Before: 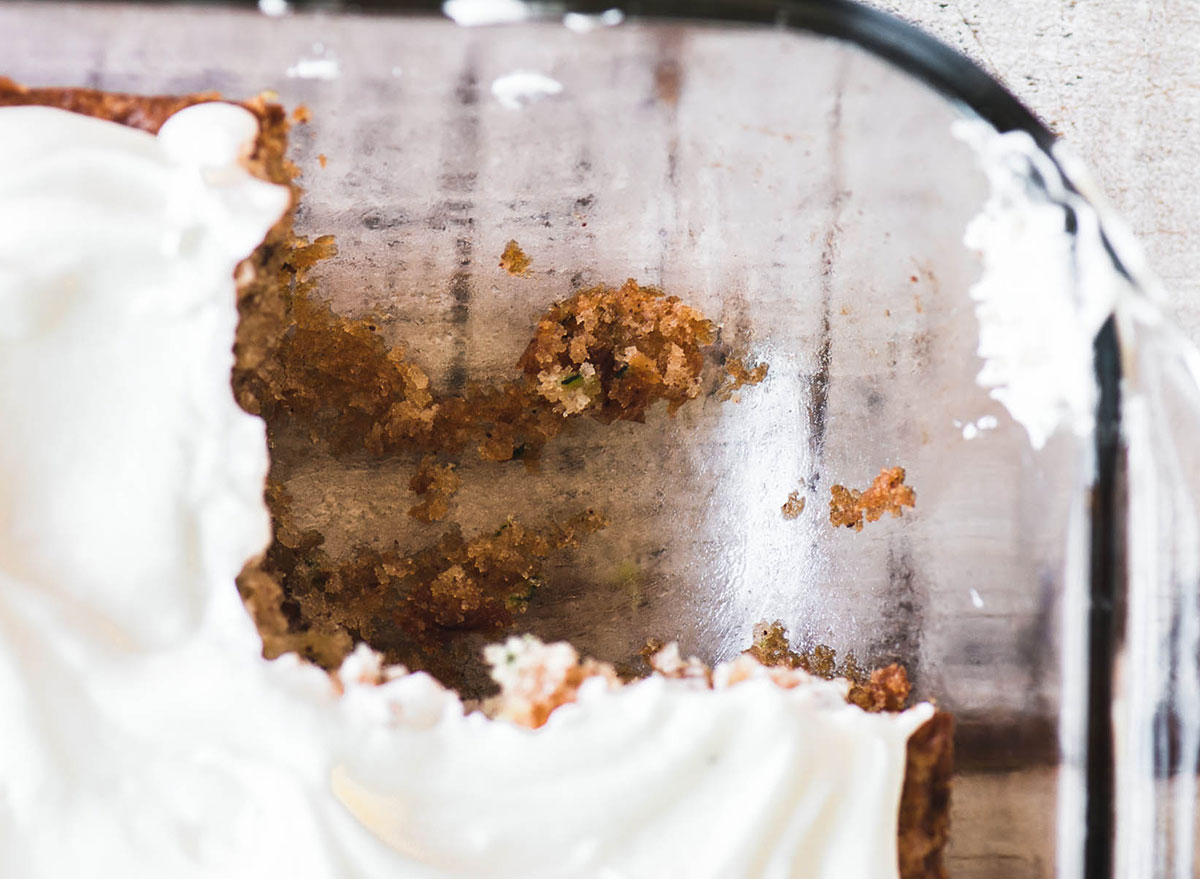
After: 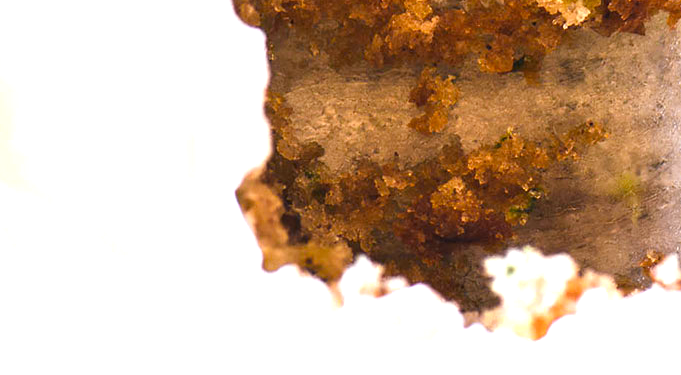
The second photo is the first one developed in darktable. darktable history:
color zones: curves: ch0 [(0.224, 0.526) (0.75, 0.5)]; ch1 [(0.055, 0.526) (0.224, 0.761) (0.377, 0.526) (0.75, 0.5)]
color balance rgb: power › hue 71.64°, perceptual saturation grading › global saturation -1.696%, perceptual saturation grading › highlights -8.193%, perceptual saturation grading › mid-tones 7.907%, perceptual saturation grading › shadows 2.998%
exposure: black level correction 0, exposure 0.69 EV, compensate highlight preservation false
crop: top 44.178%, right 43.184%, bottom 13.113%
